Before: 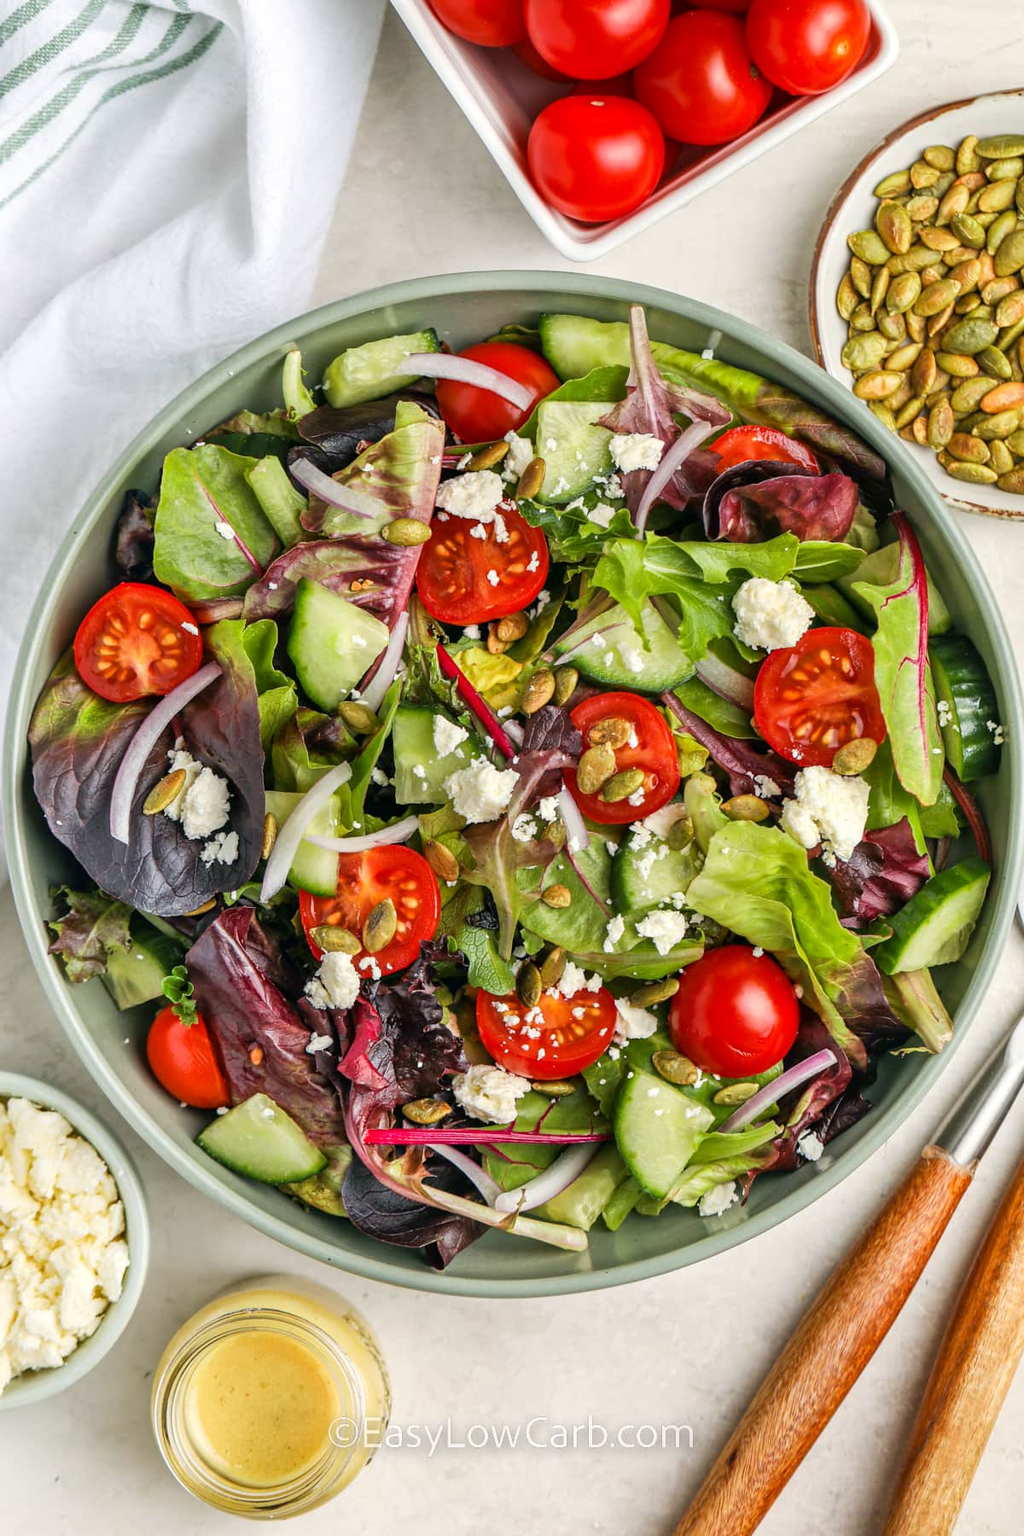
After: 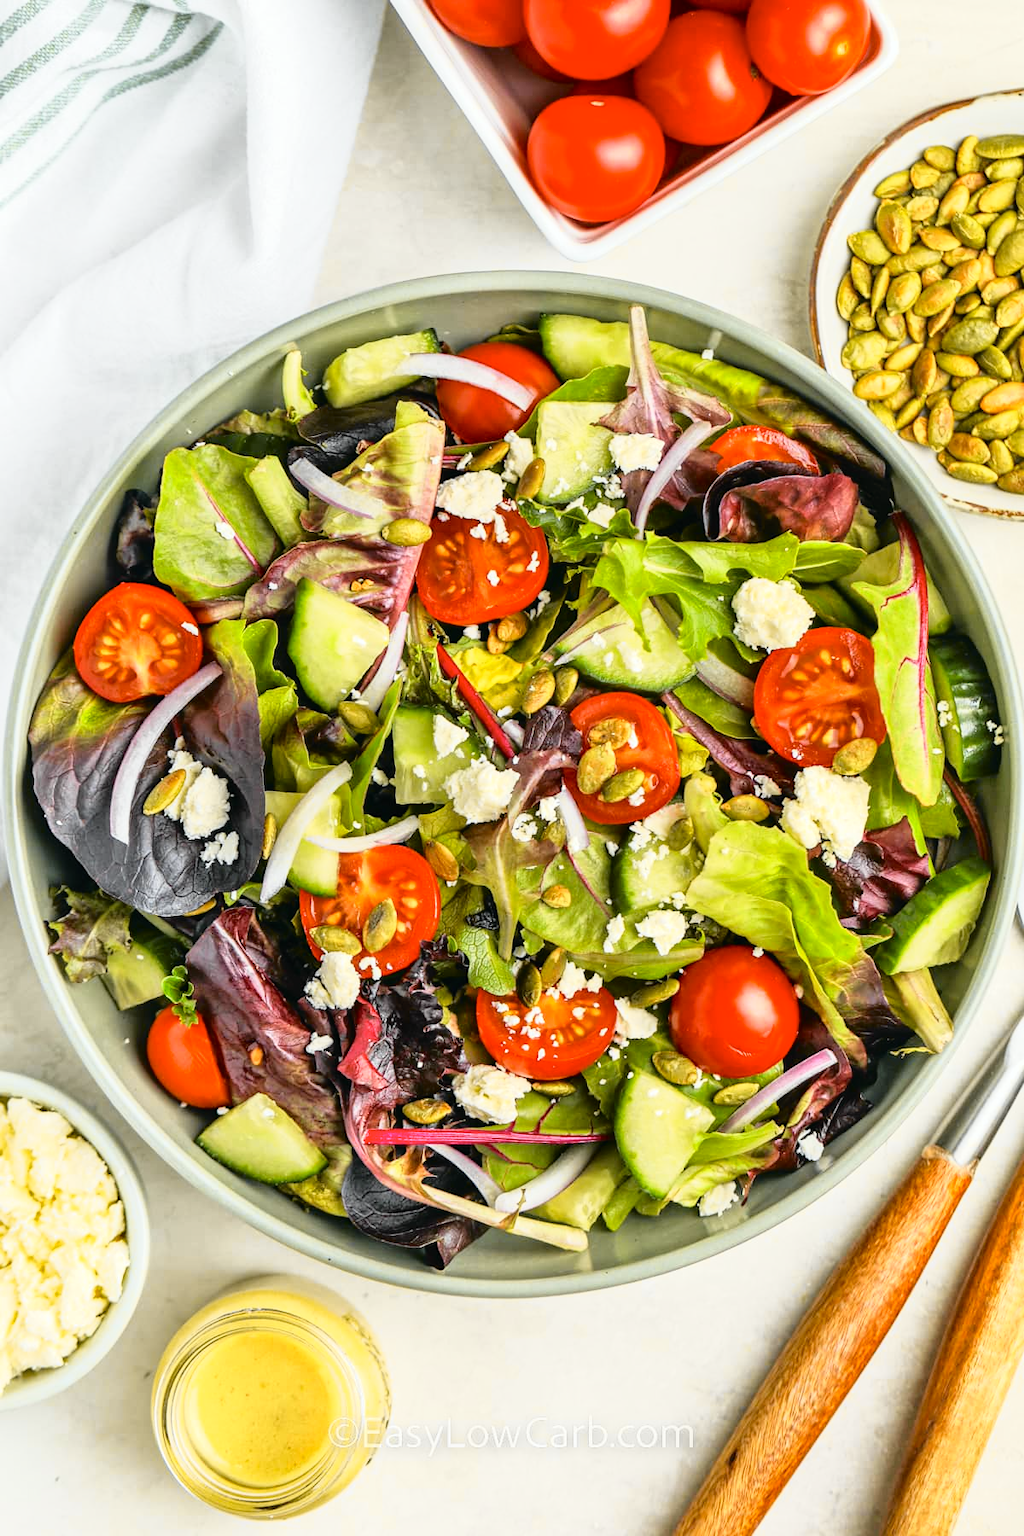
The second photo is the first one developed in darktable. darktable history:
tone curve: curves: ch0 [(0, 0.013) (0.129, 0.1) (0.327, 0.382) (0.489, 0.573) (0.66, 0.748) (0.858, 0.926) (1, 0.977)]; ch1 [(0, 0) (0.353, 0.344) (0.45, 0.46) (0.498, 0.495) (0.521, 0.506) (0.563, 0.559) (0.592, 0.585) (0.657, 0.655) (1, 1)]; ch2 [(0, 0) (0.333, 0.346) (0.375, 0.375) (0.427, 0.44) (0.5, 0.501) (0.505, 0.499) (0.528, 0.533) (0.579, 0.61) (0.612, 0.644) (0.66, 0.715) (1, 1)], color space Lab, independent channels, preserve colors none
exposure: exposure 0.161 EV, compensate highlight preservation false
